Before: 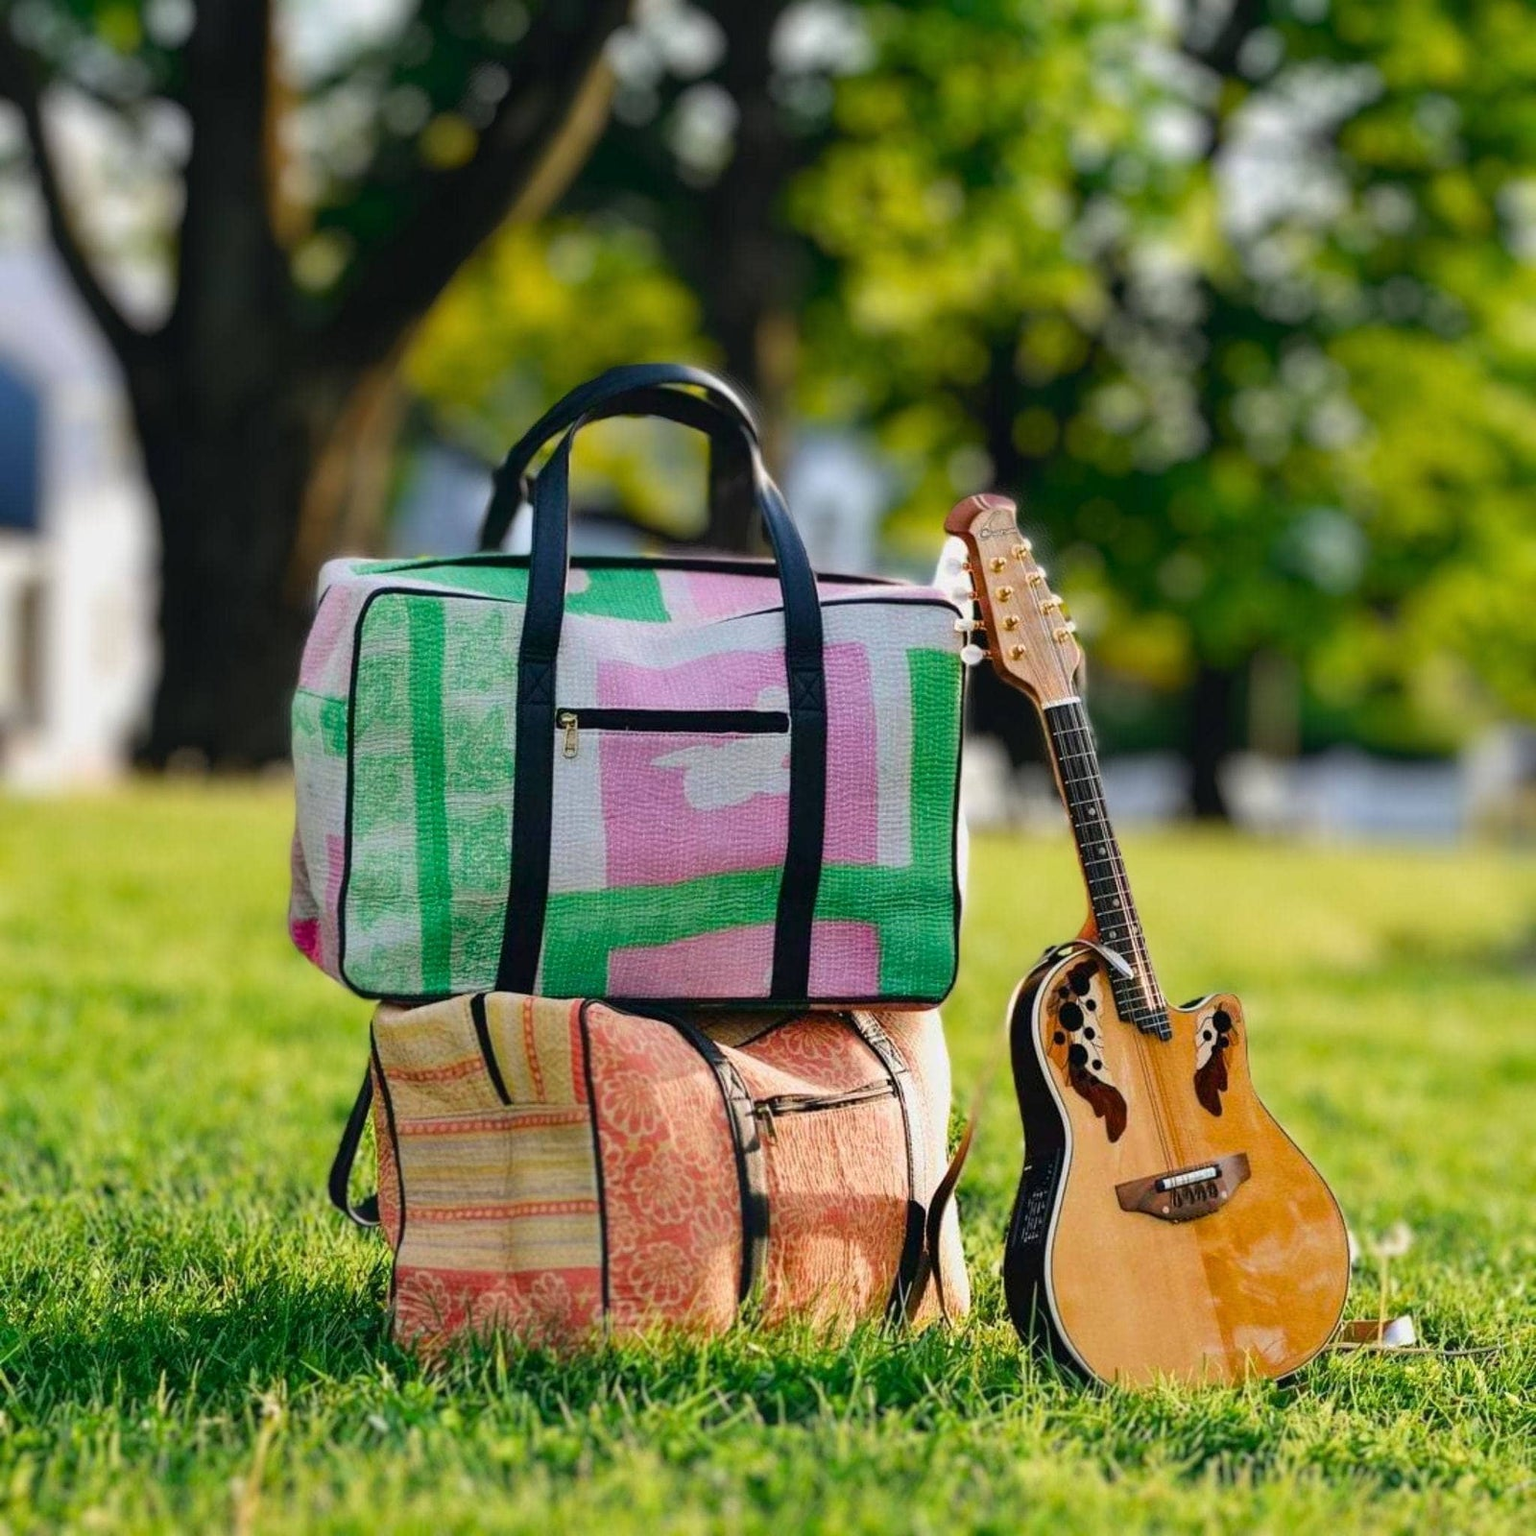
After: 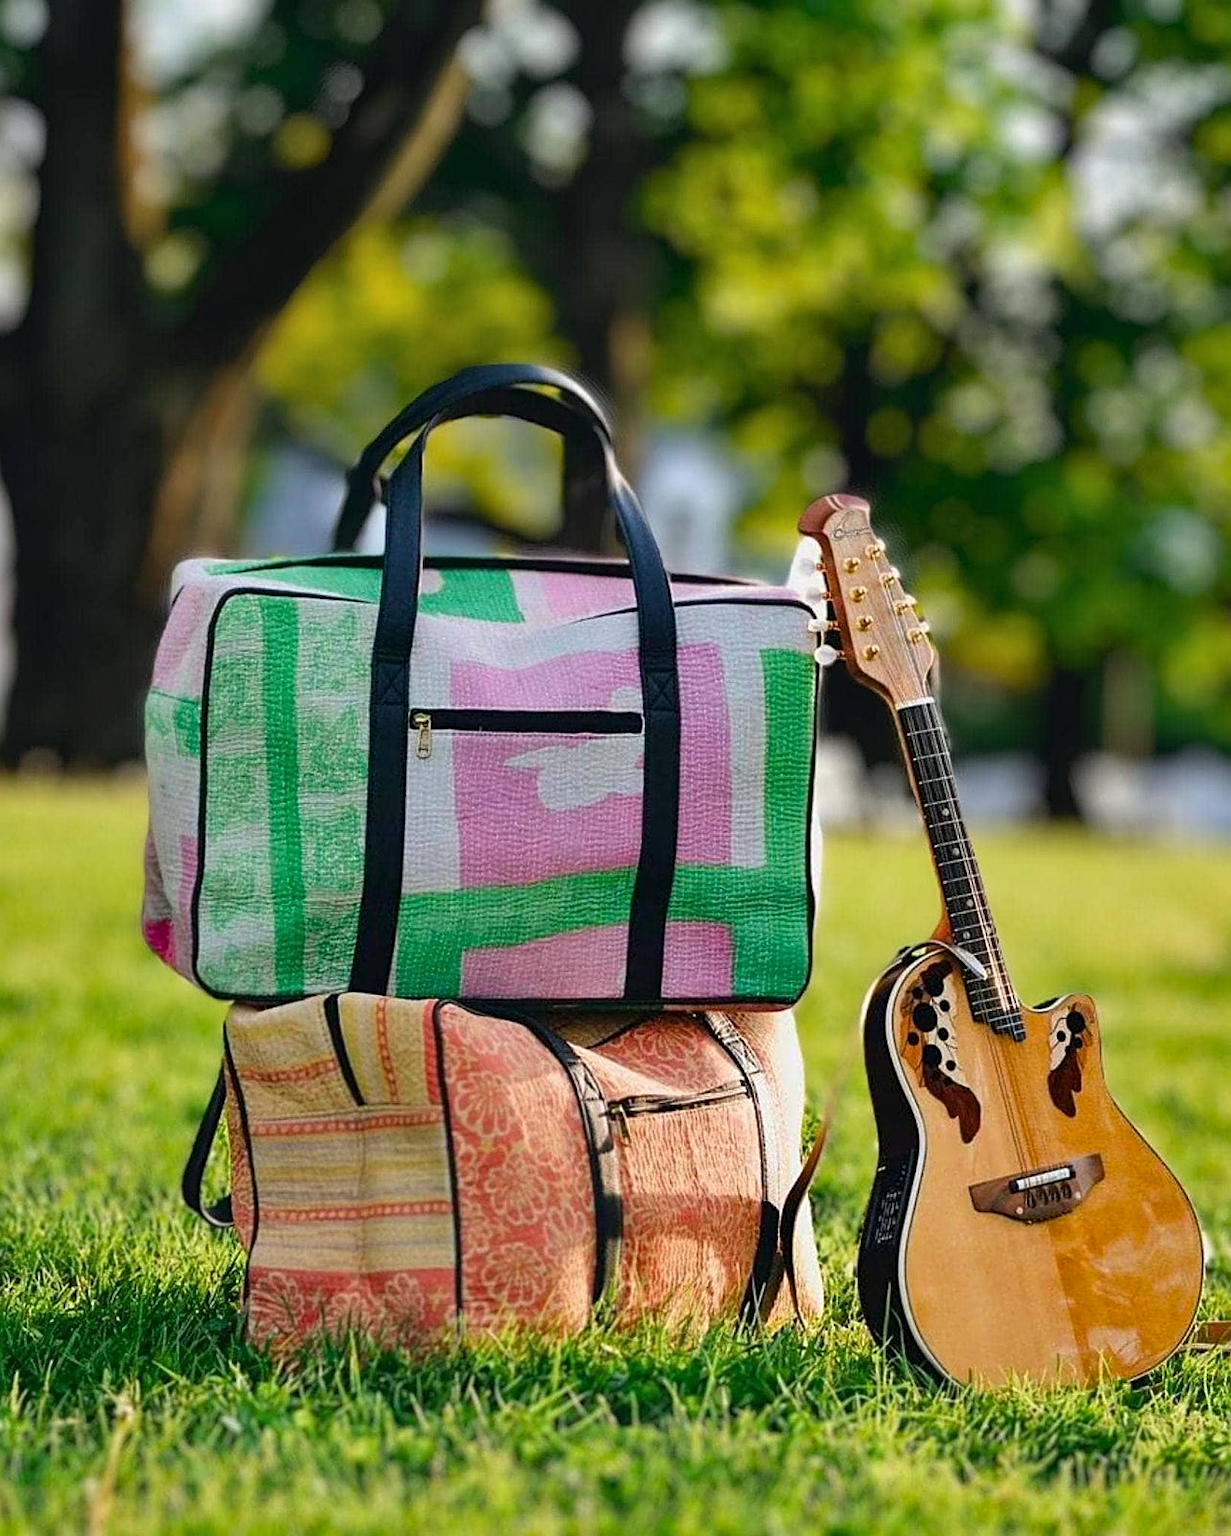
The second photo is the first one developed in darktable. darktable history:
sharpen: on, module defaults
crop and rotate: left 9.618%, right 10.248%
shadows and highlights: shadows 30.71, highlights -62.75, soften with gaussian
